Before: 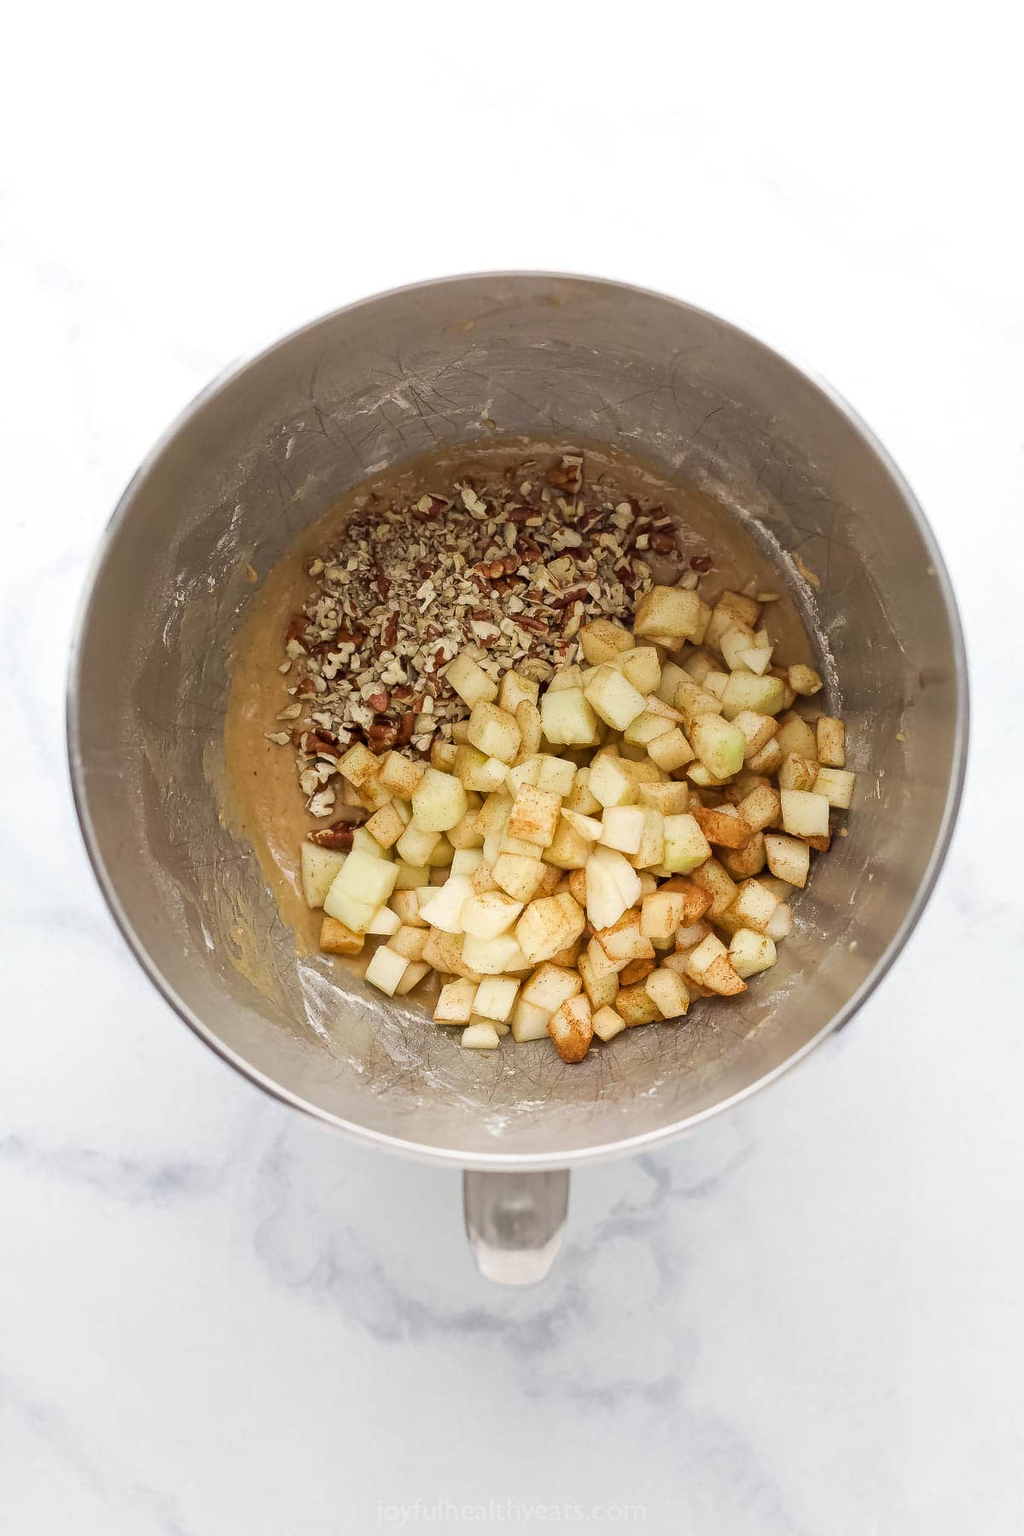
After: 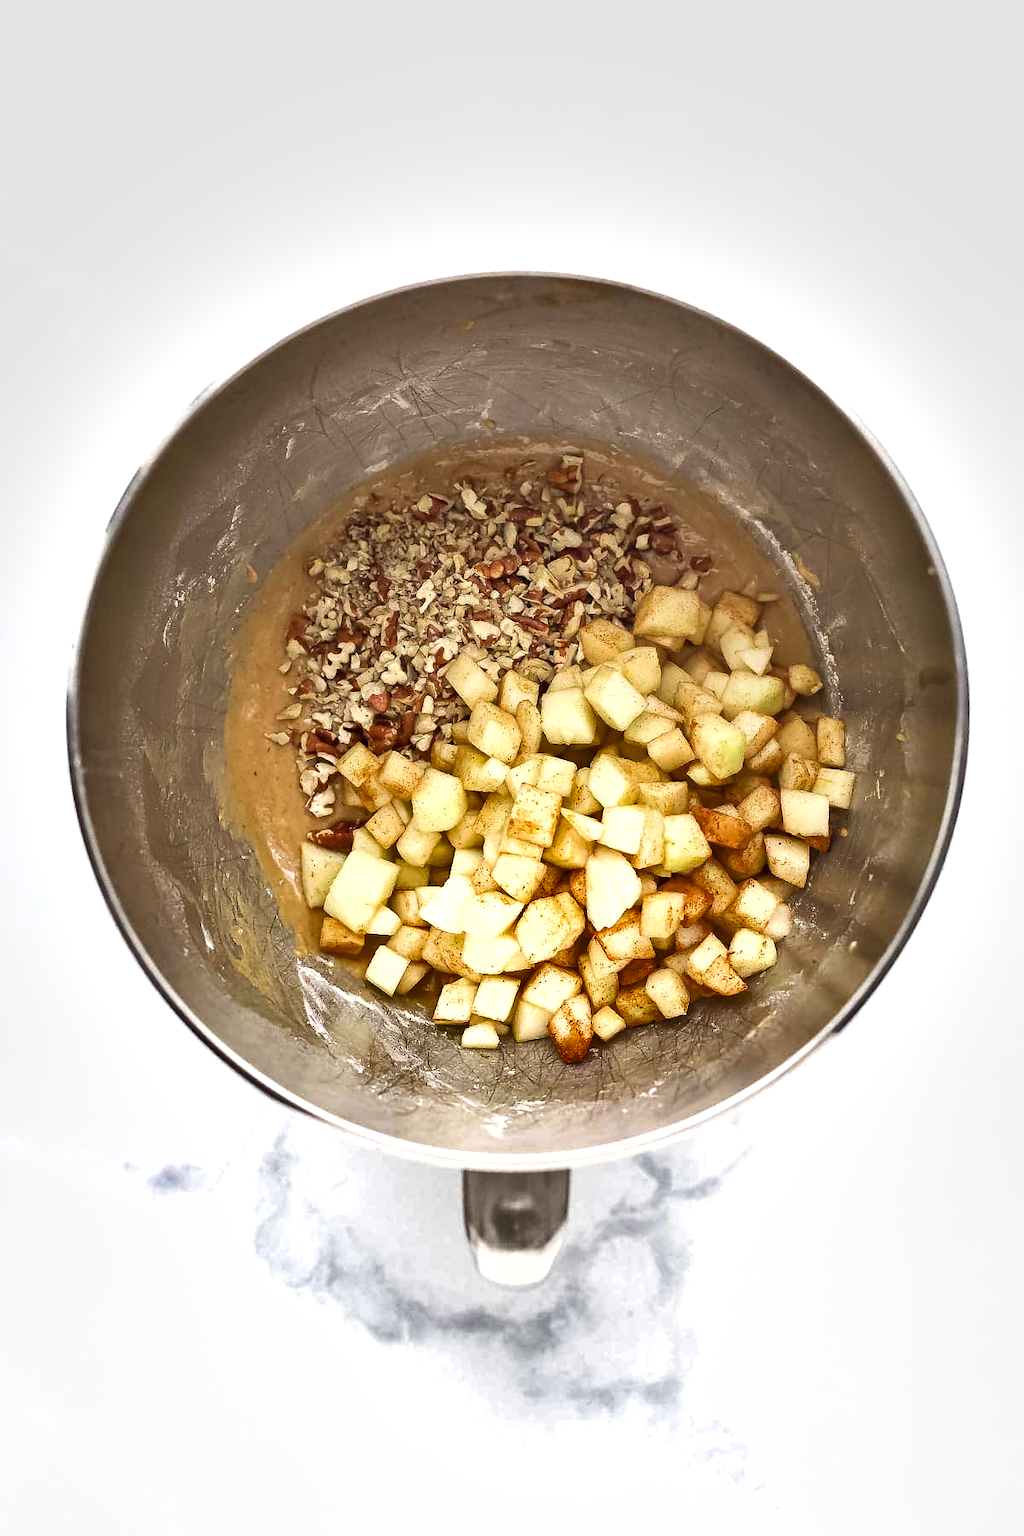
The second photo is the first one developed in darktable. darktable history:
shadows and highlights: shadows 75.81, highlights -60.67, soften with gaussian
exposure: exposure 0.605 EV, compensate highlight preservation false
